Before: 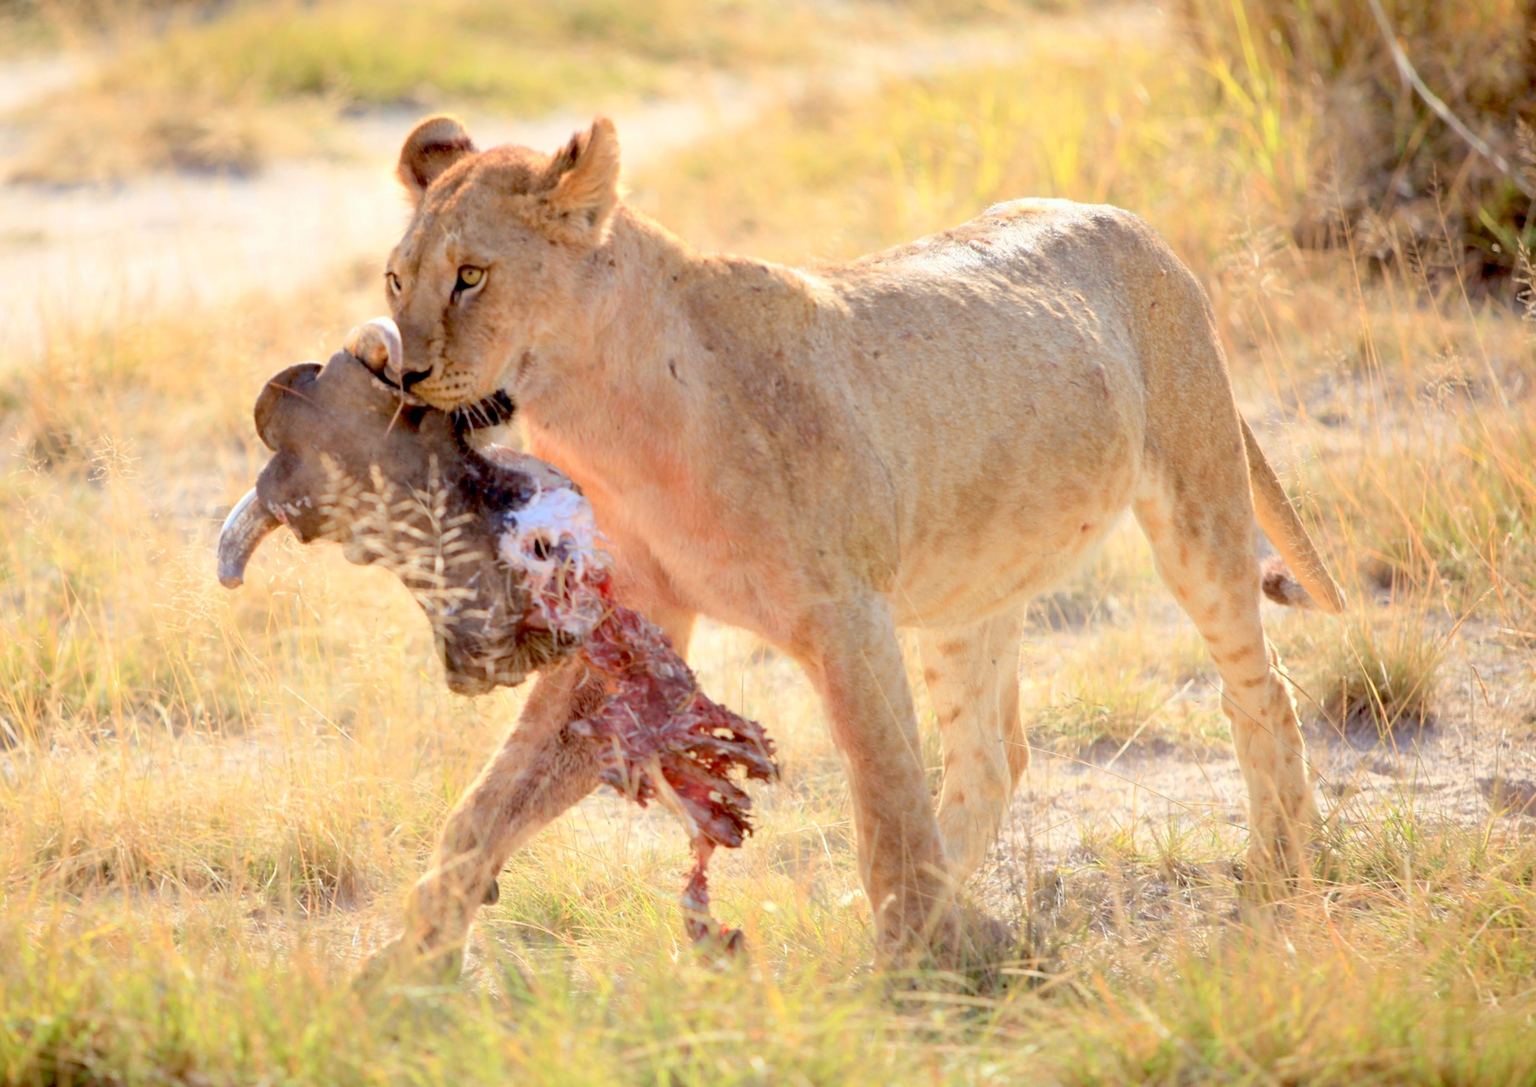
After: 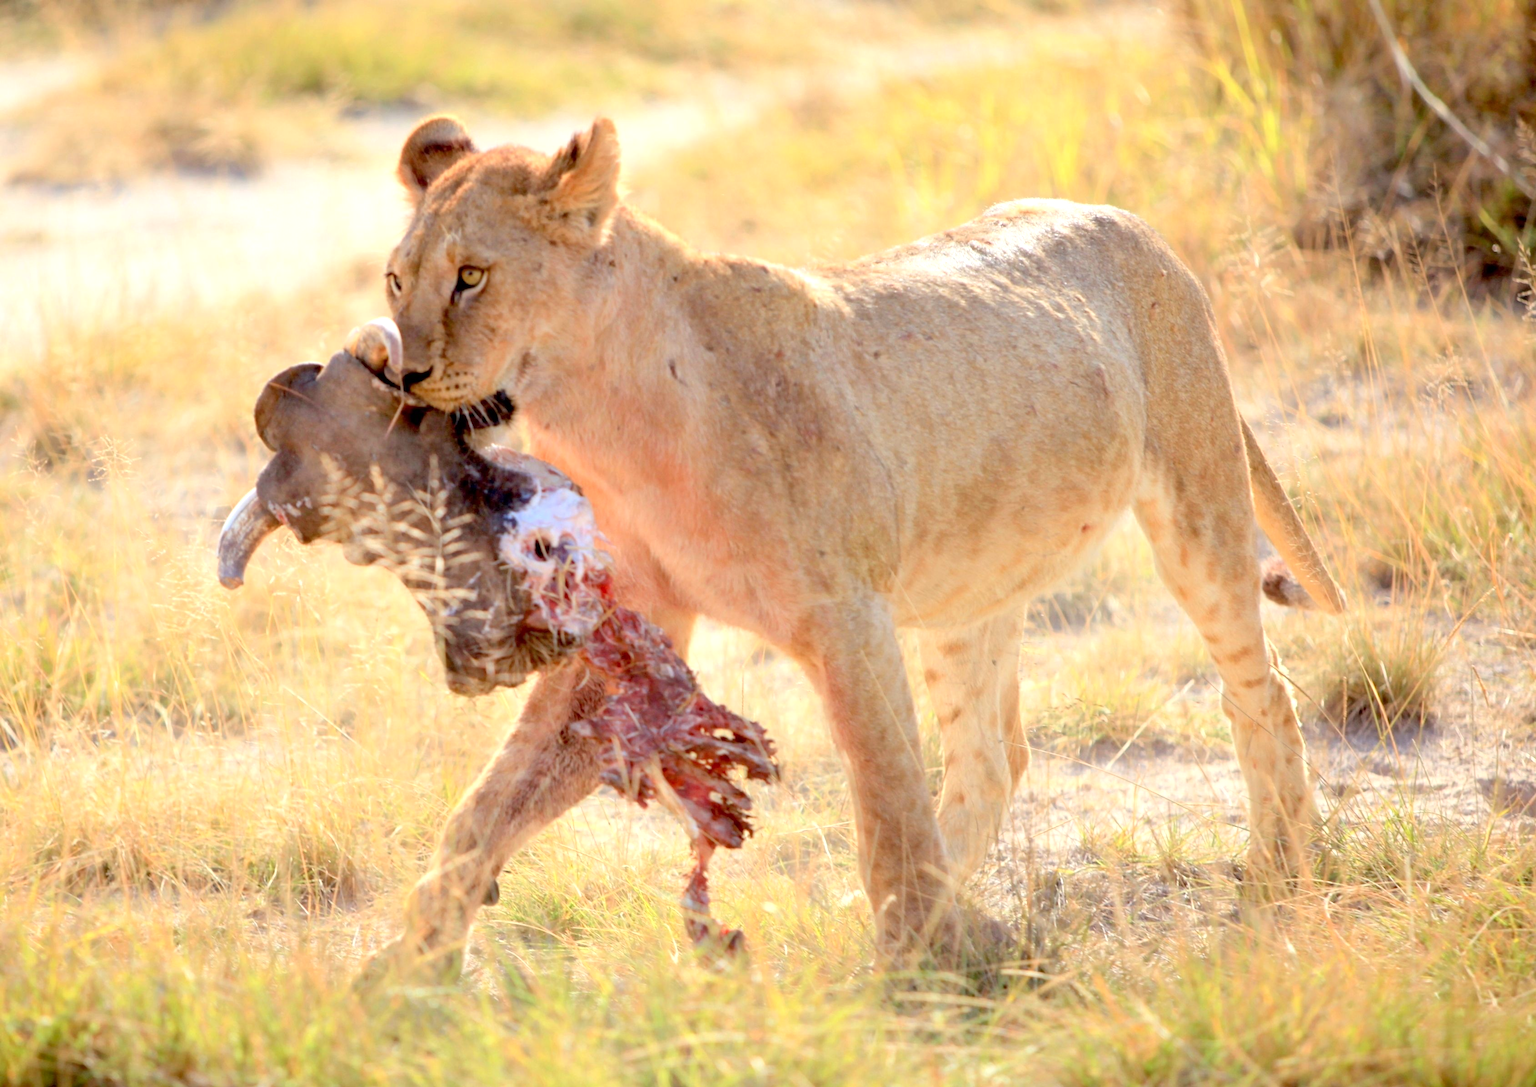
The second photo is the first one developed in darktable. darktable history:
levels: black 0.103%, gray 59.37%, levels [0, 0.474, 0.947]
